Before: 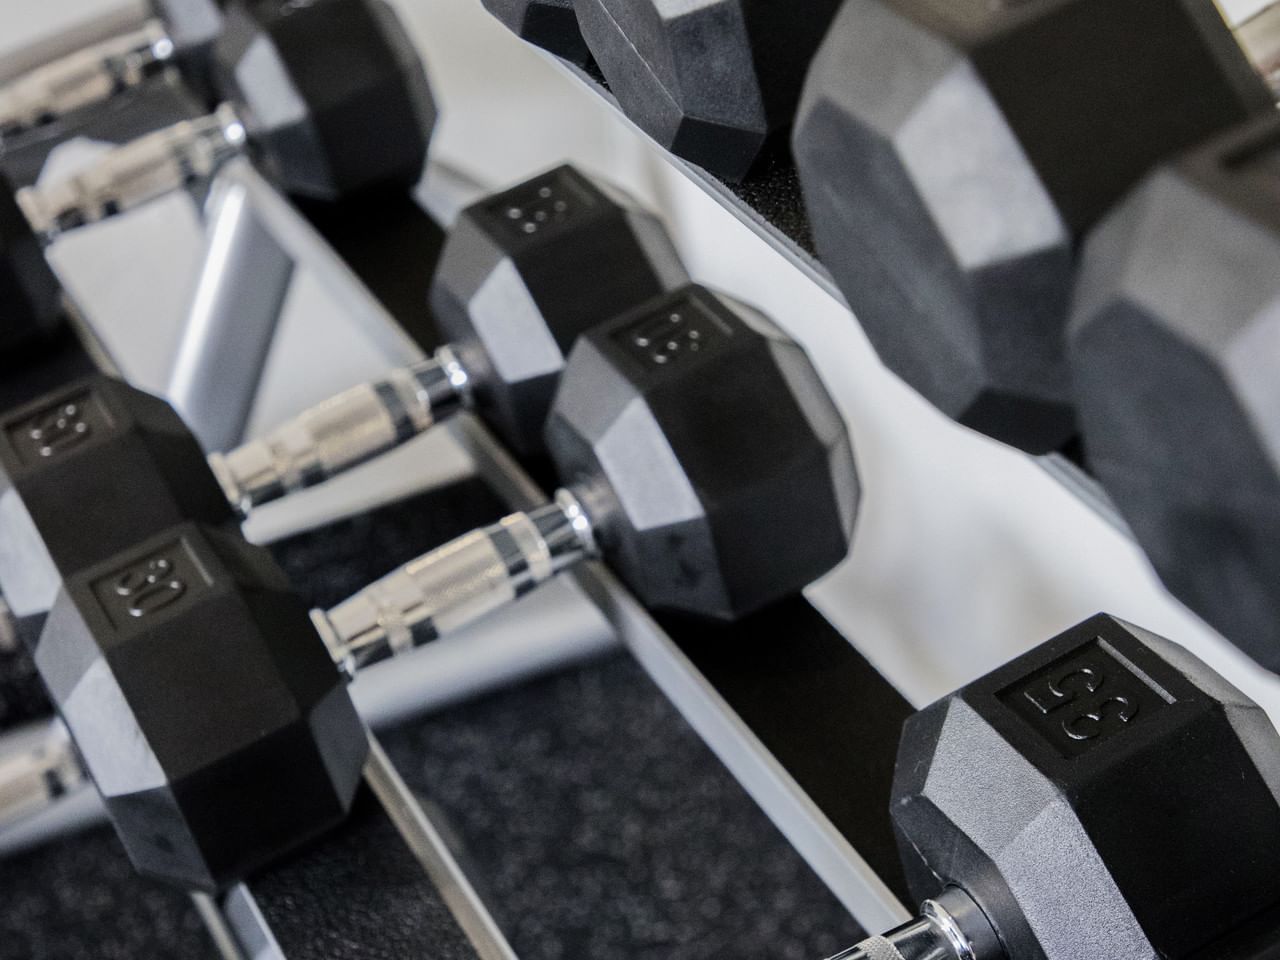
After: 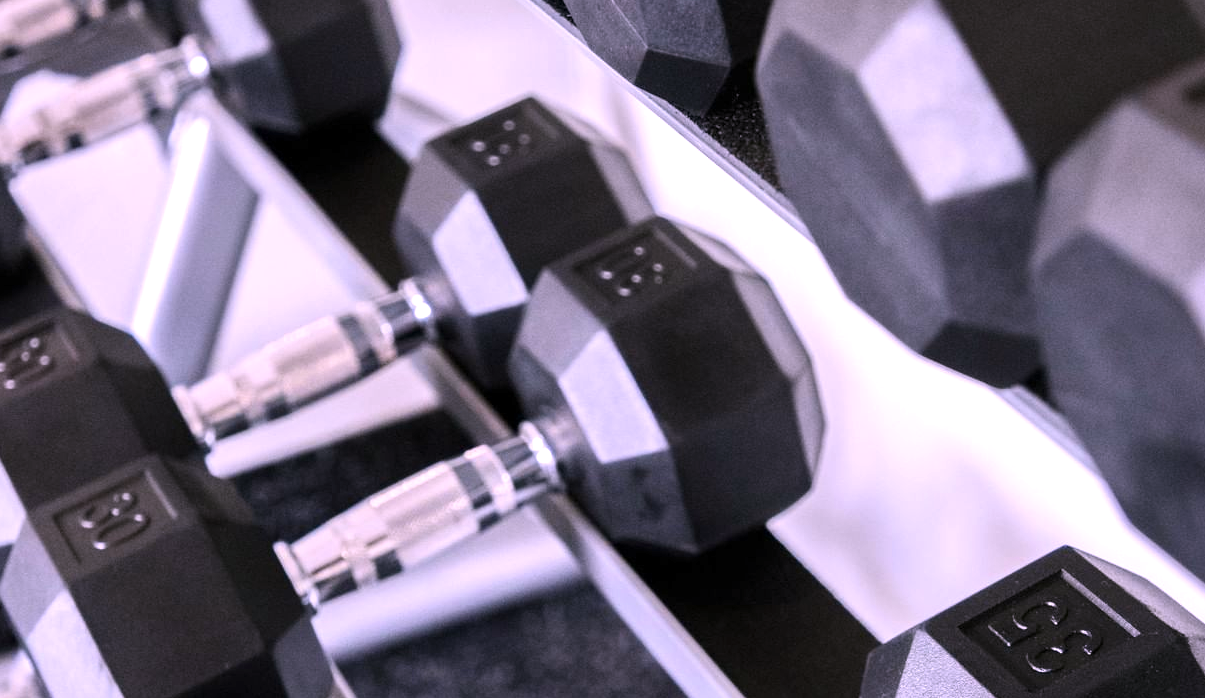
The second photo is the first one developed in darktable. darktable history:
exposure: exposure 0.665 EV, compensate highlight preservation false
color correction: highlights a* 16.12, highlights b* -20.02
crop: left 2.816%, top 7.023%, right 2.966%, bottom 20.227%
